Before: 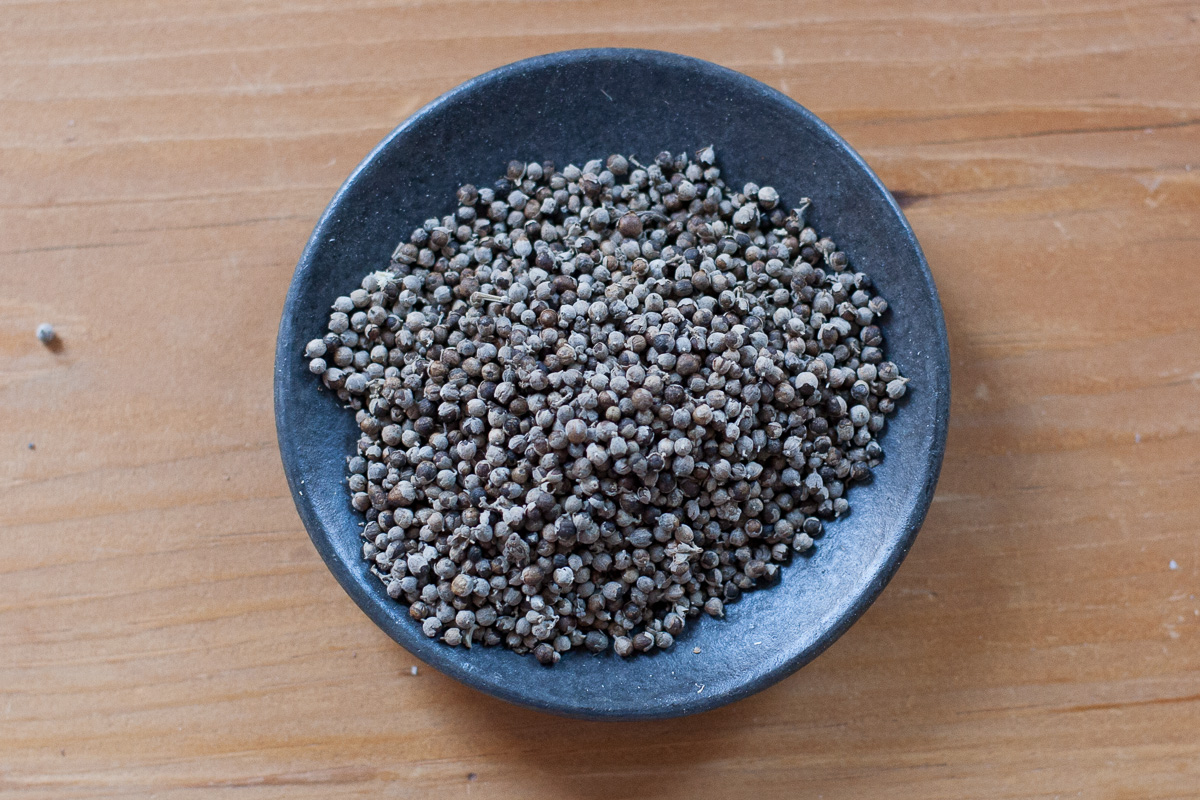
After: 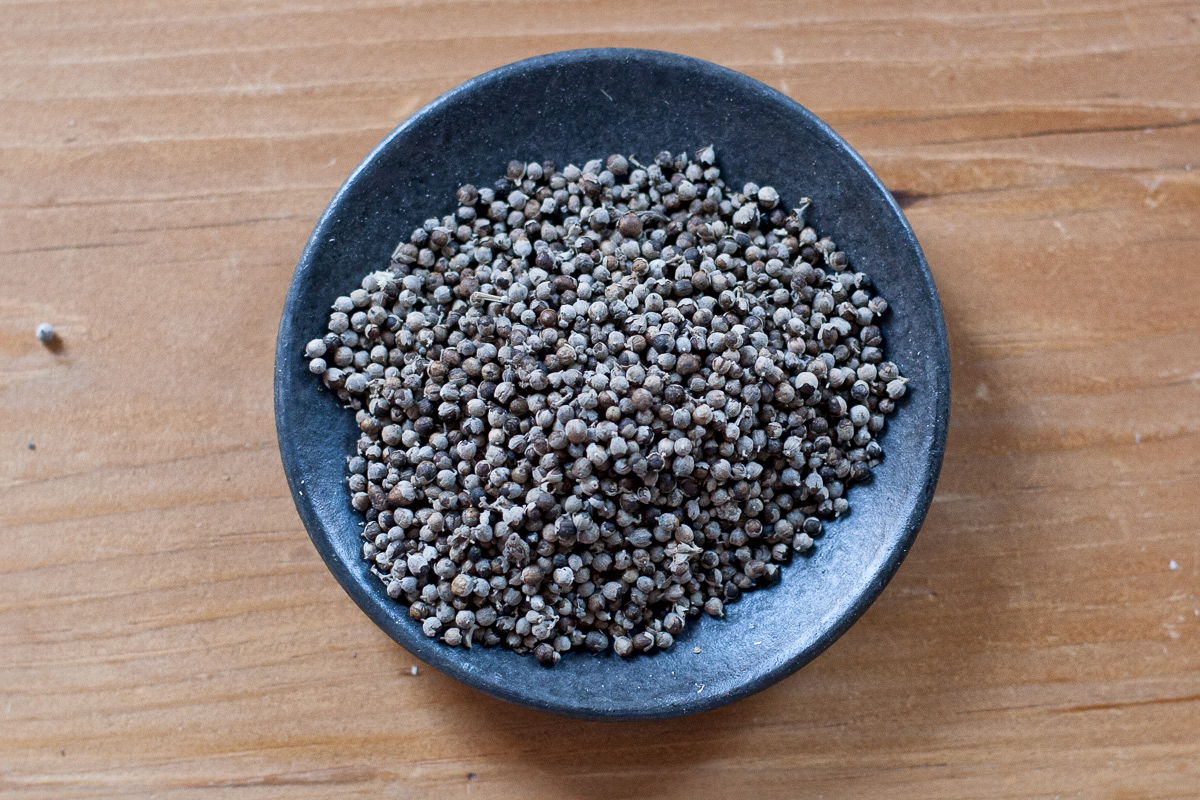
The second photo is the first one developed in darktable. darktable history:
local contrast: mode bilateral grid, contrast 19, coarseness 50, detail 157%, midtone range 0.2
